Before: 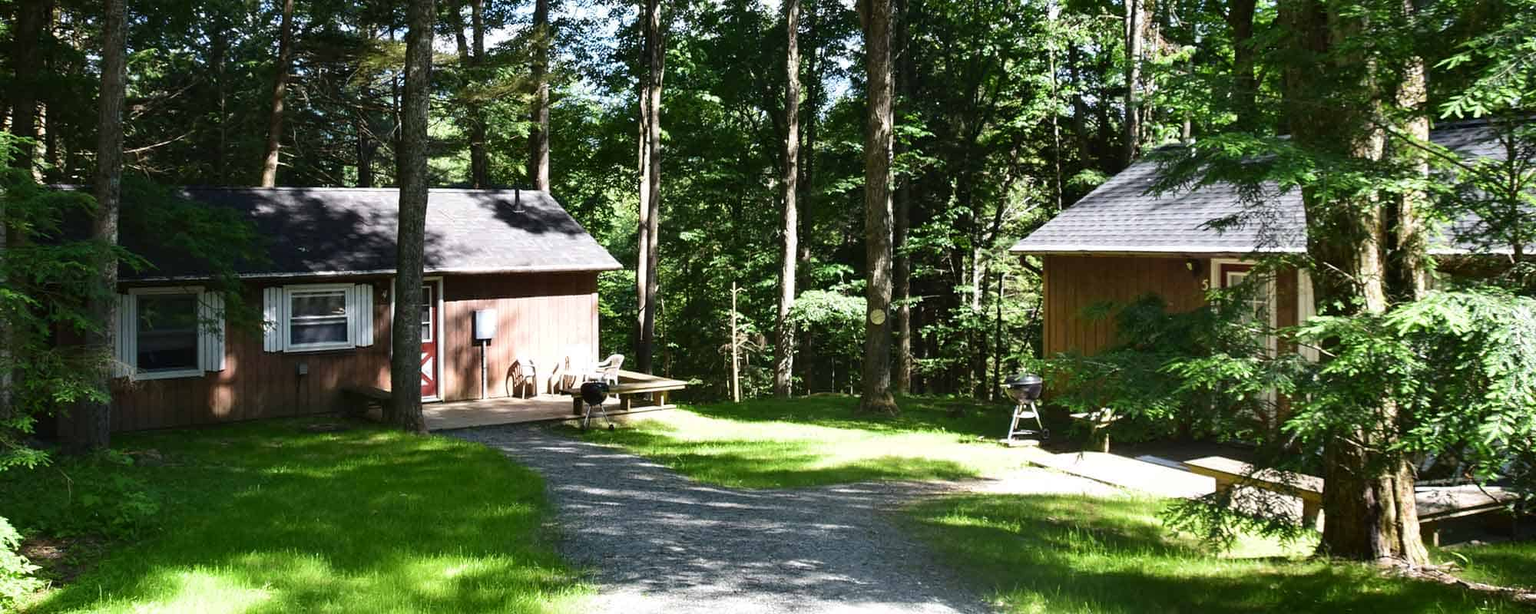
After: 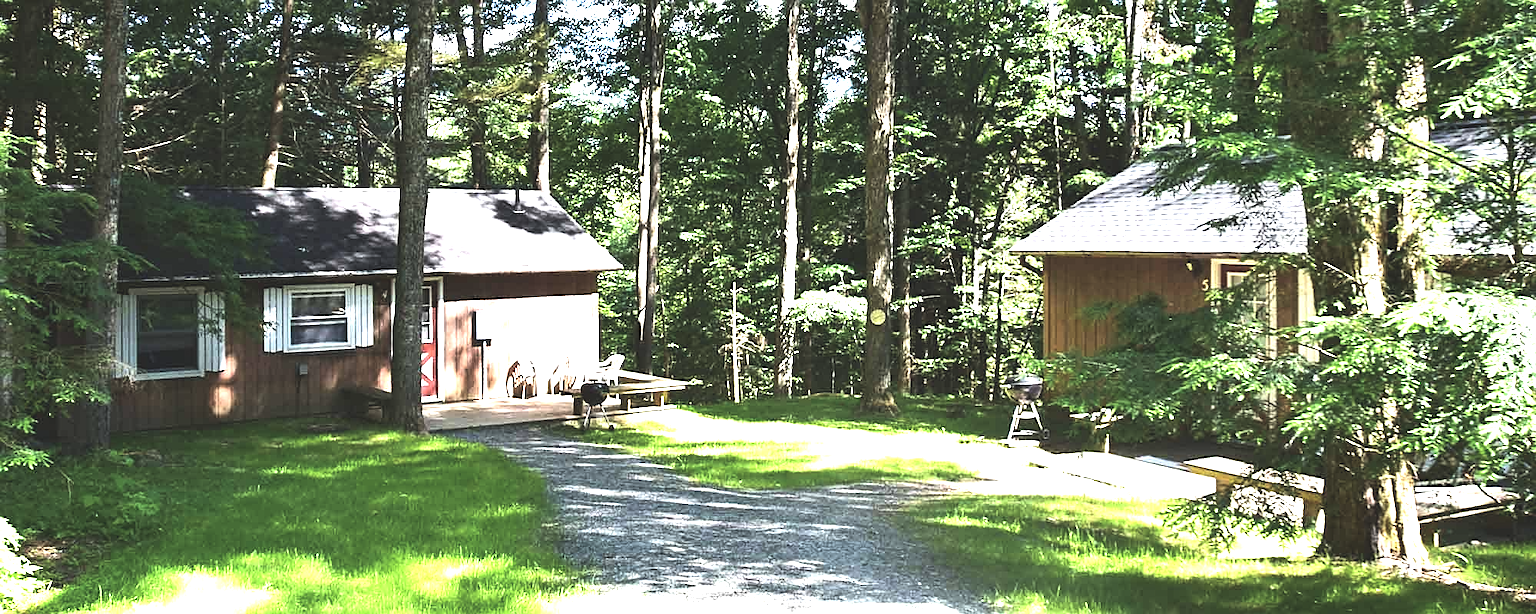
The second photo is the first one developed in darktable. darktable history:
contrast brightness saturation: contrast -0.139, brightness 0.042, saturation -0.125
sharpen: on, module defaults
color balance rgb: global offset › luminance 0.492%, perceptual saturation grading › global saturation -12.093%, perceptual brilliance grading › global brilliance 34.62%, perceptual brilliance grading › highlights 49.679%, perceptual brilliance grading › mid-tones 59.946%, perceptual brilliance grading › shadows 34.575%, global vibrance 9.219%, contrast 14.617%, saturation formula JzAzBz (2021)
